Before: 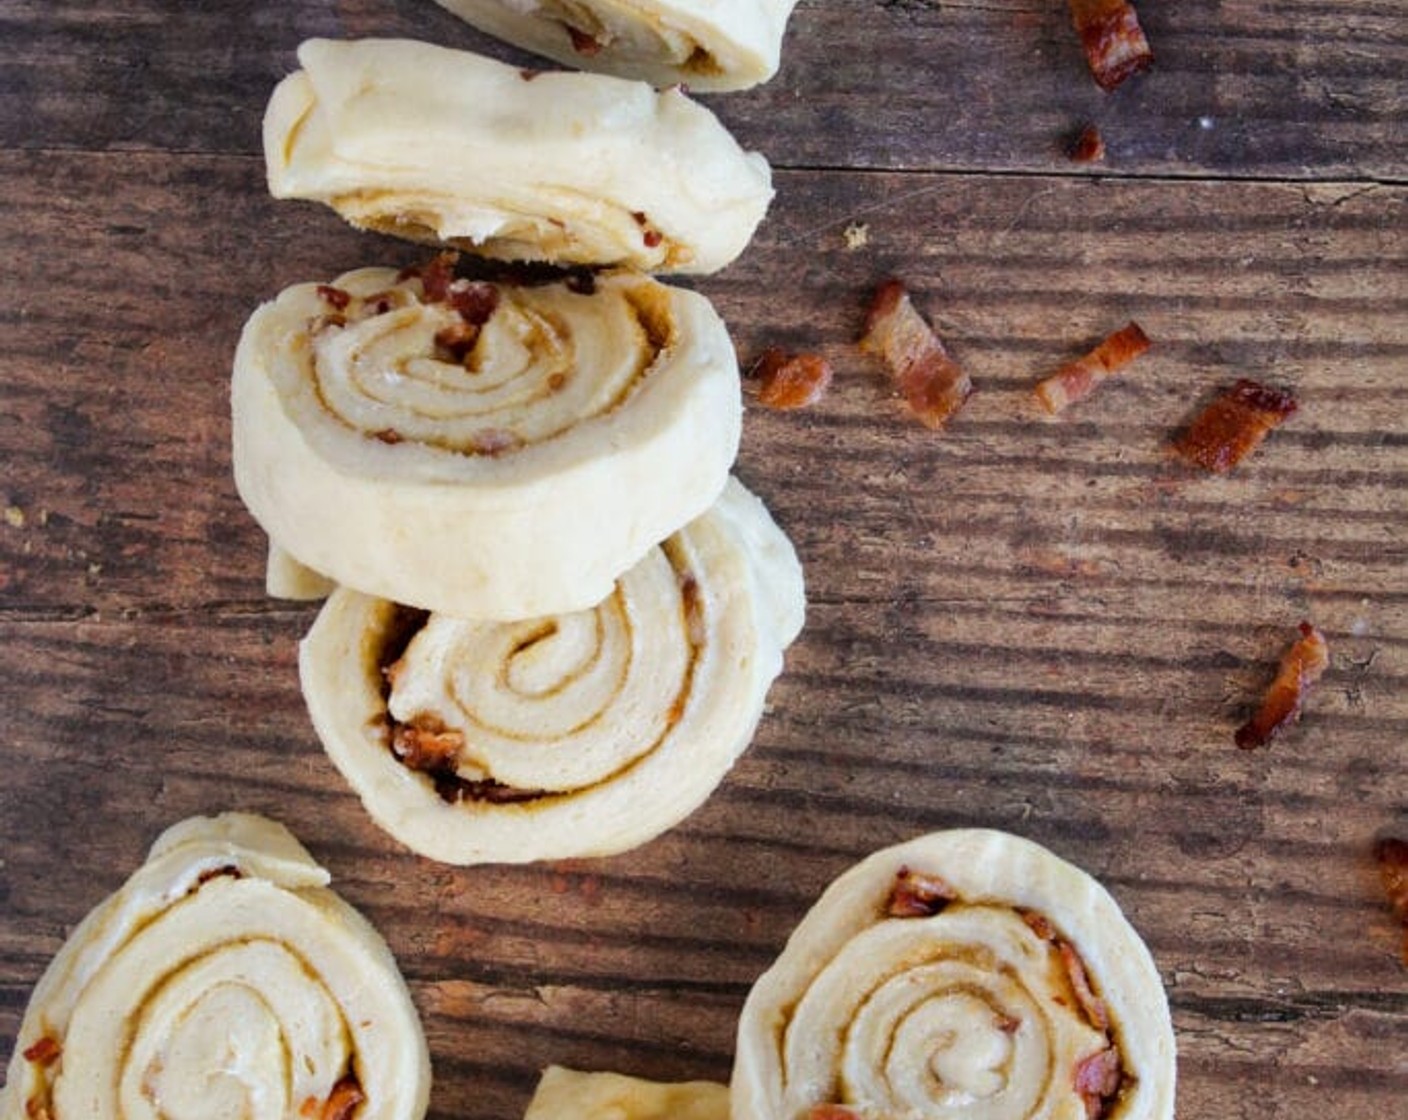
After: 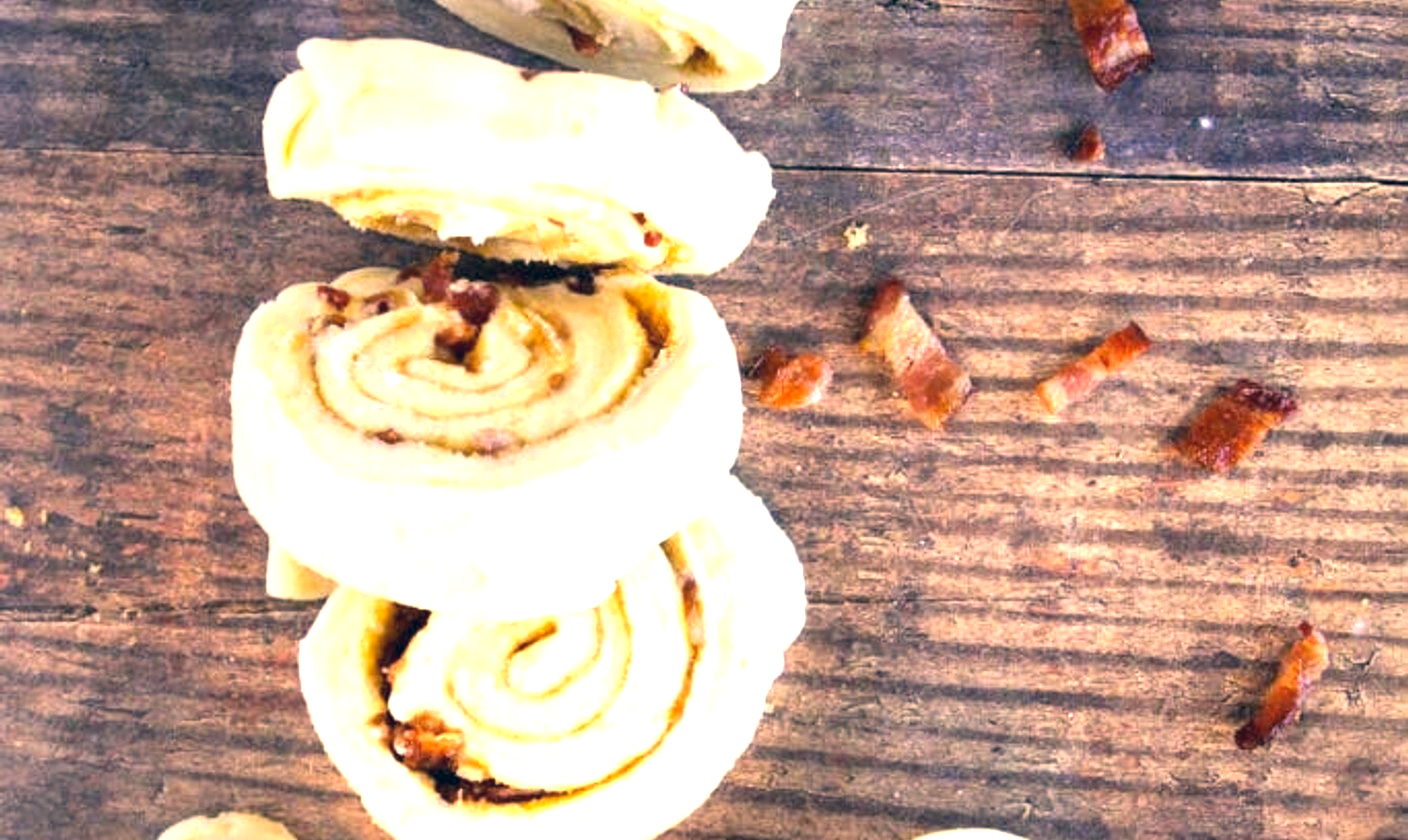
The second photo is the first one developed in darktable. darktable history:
crop: bottom 24.978%
color correction: highlights a* 10.38, highlights b* 14.37, shadows a* -9.73, shadows b* -15.08
exposure: black level correction 0, exposure 1.473 EV, compensate highlight preservation false
